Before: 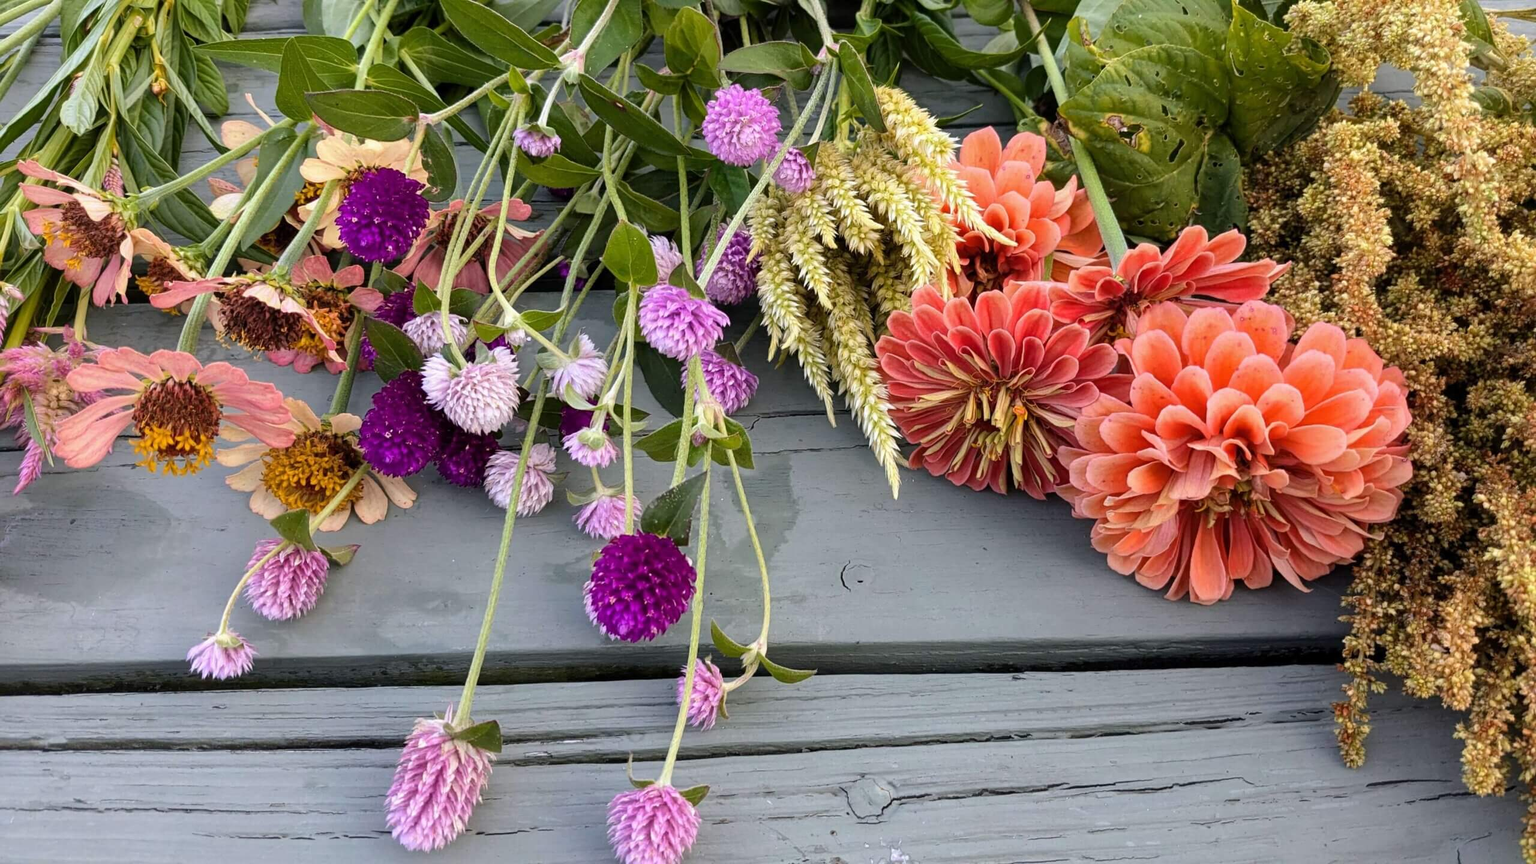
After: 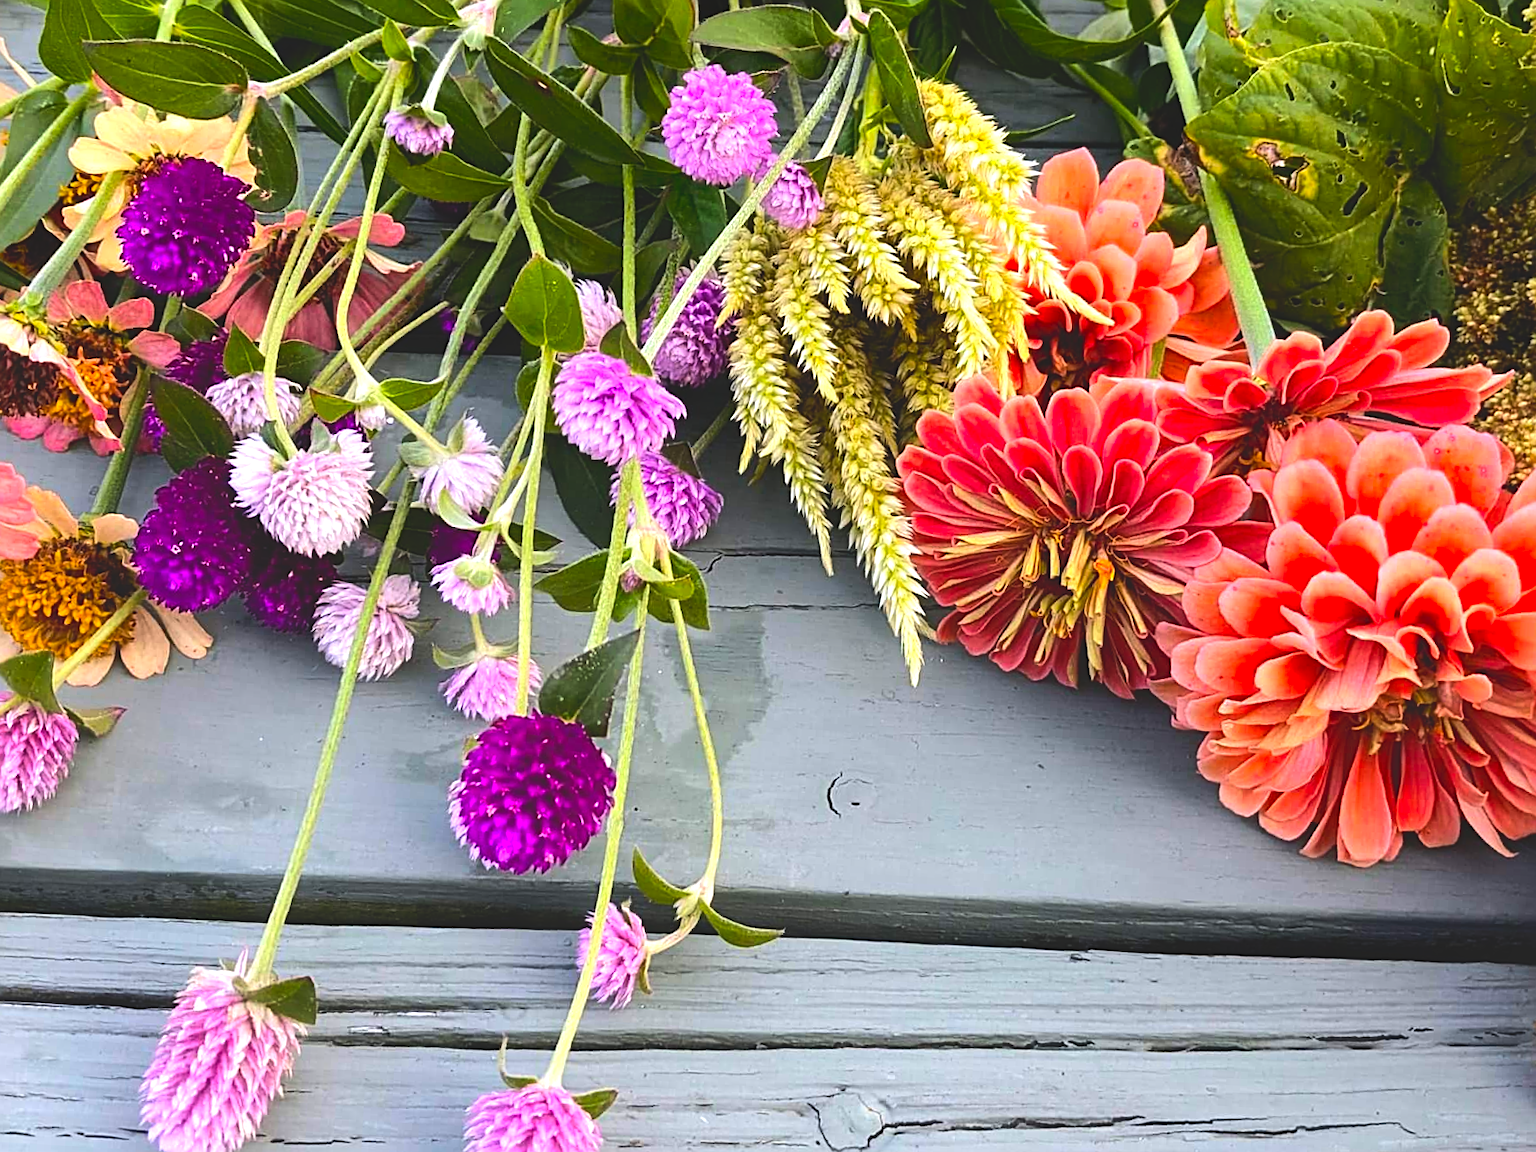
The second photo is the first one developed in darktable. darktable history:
sharpen: on, module defaults
local contrast: detail 70%
color correction: saturation 1.34
crop and rotate: angle -3.27°, left 14.277%, top 0.028%, right 10.766%, bottom 0.028%
tone equalizer: -8 EV -1.08 EV, -7 EV -1.01 EV, -6 EV -0.867 EV, -5 EV -0.578 EV, -3 EV 0.578 EV, -2 EV 0.867 EV, -1 EV 1.01 EV, +0 EV 1.08 EV, edges refinement/feathering 500, mask exposure compensation -1.57 EV, preserve details no
